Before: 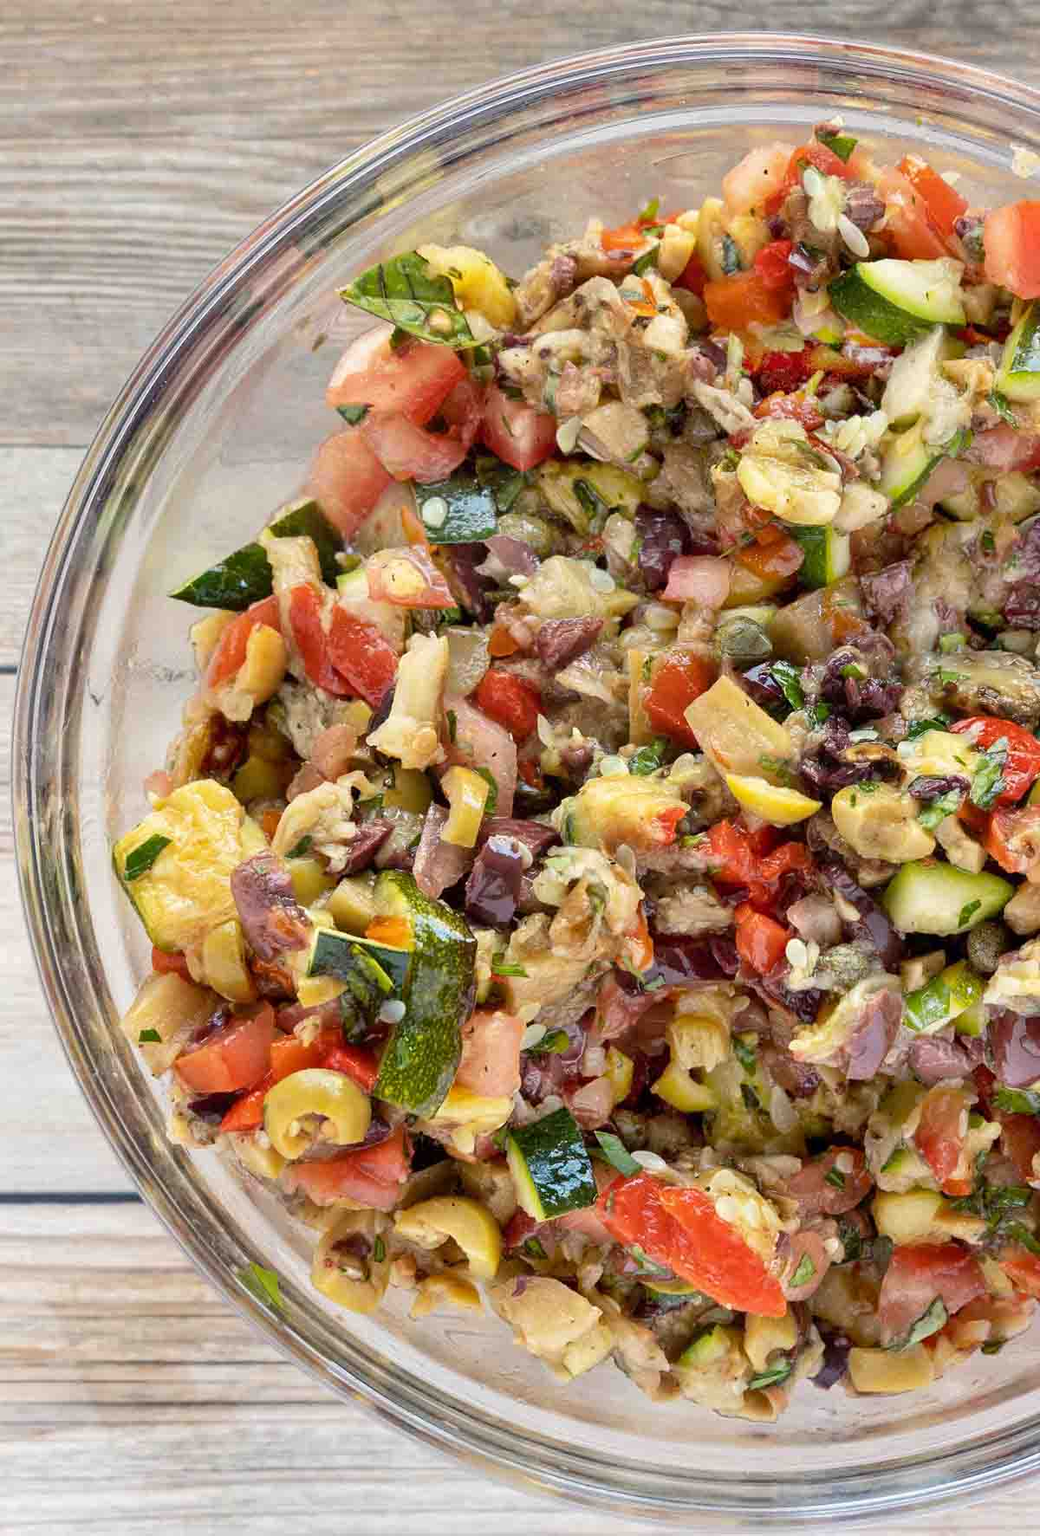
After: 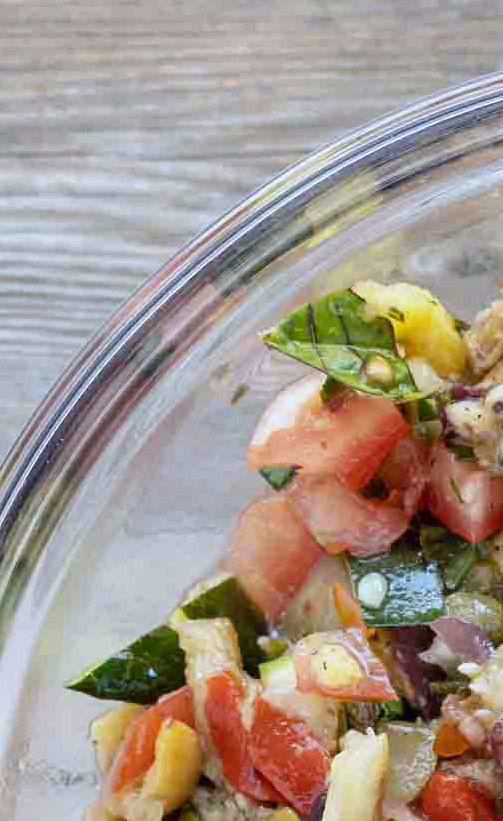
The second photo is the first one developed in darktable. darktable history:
white balance: red 0.931, blue 1.11
crop and rotate: left 10.817%, top 0.062%, right 47.194%, bottom 53.626%
